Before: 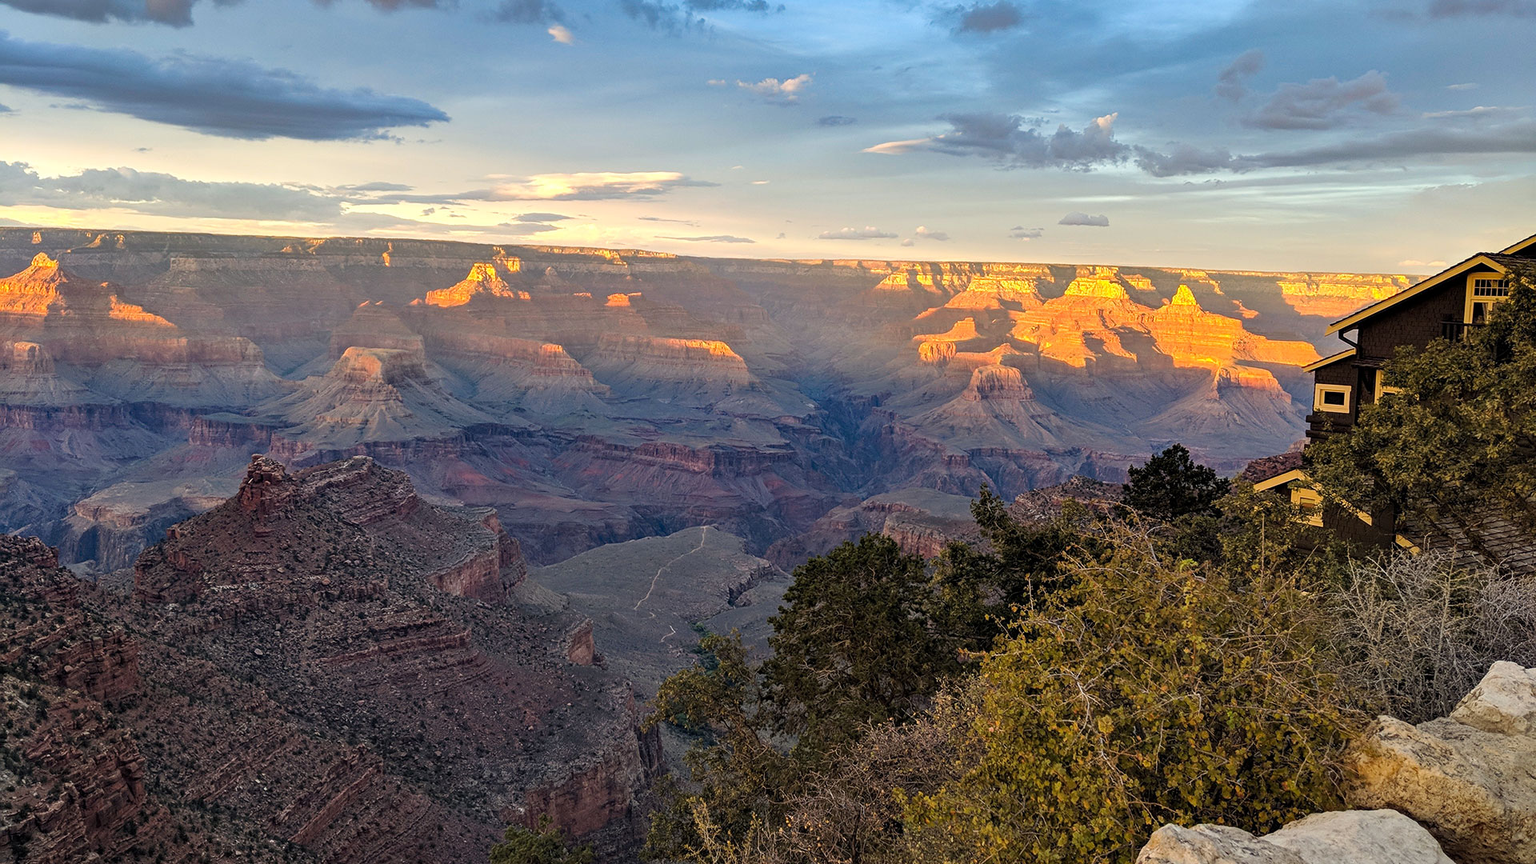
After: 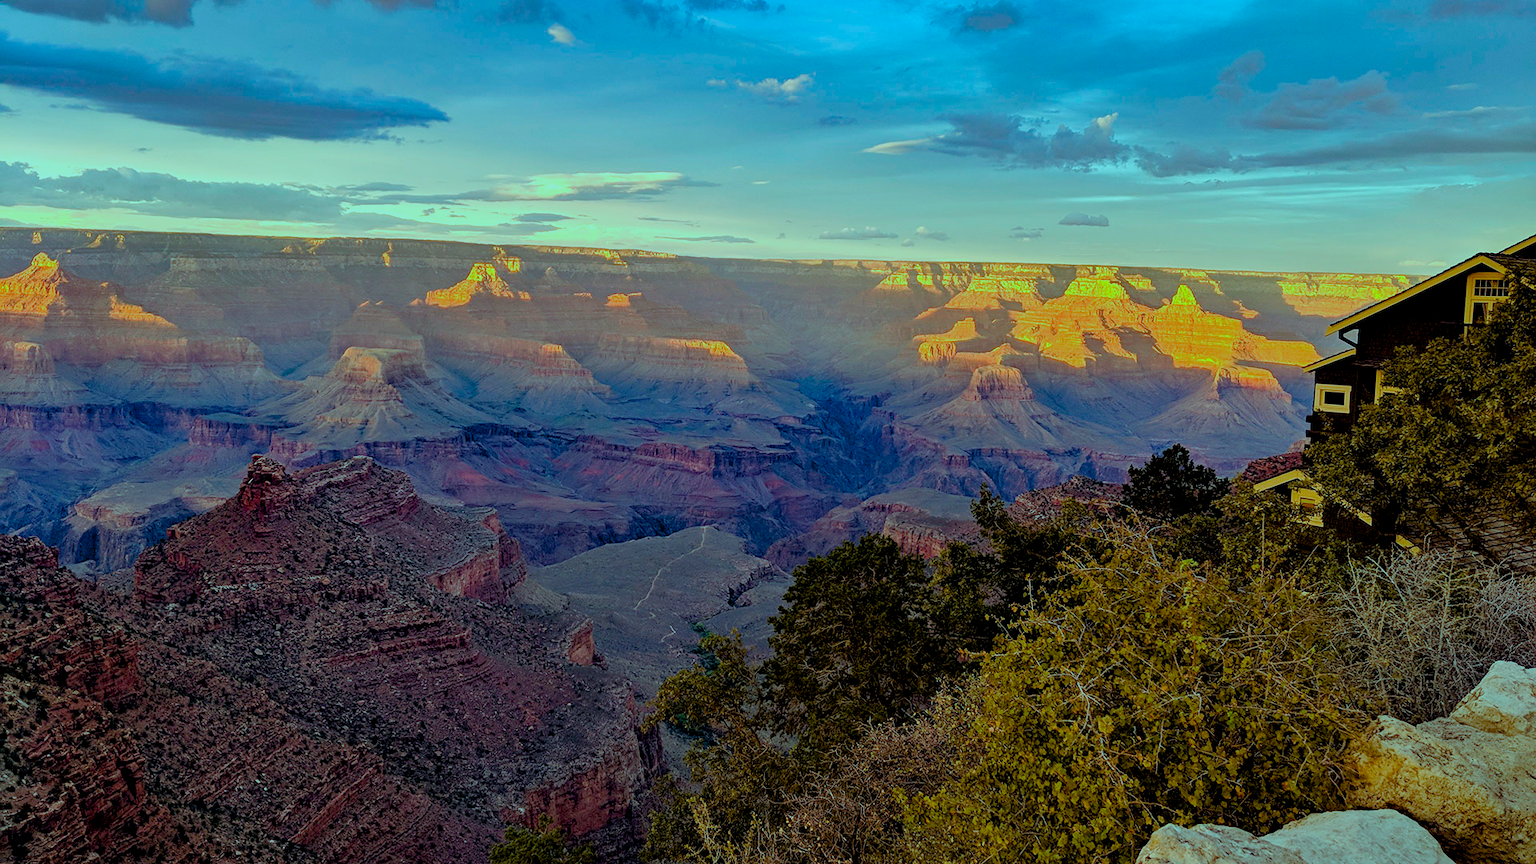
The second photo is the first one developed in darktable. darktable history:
color balance rgb: highlights gain › luminance -33.009%, highlights gain › chroma 5.674%, highlights gain › hue 214.14°, global offset › luminance -1.425%, perceptual saturation grading › global saturation 20%, perceptual saturation grading › highlights -25.696%, perceptual saturation grading › shadows 50.055%, global vibrance 20%
